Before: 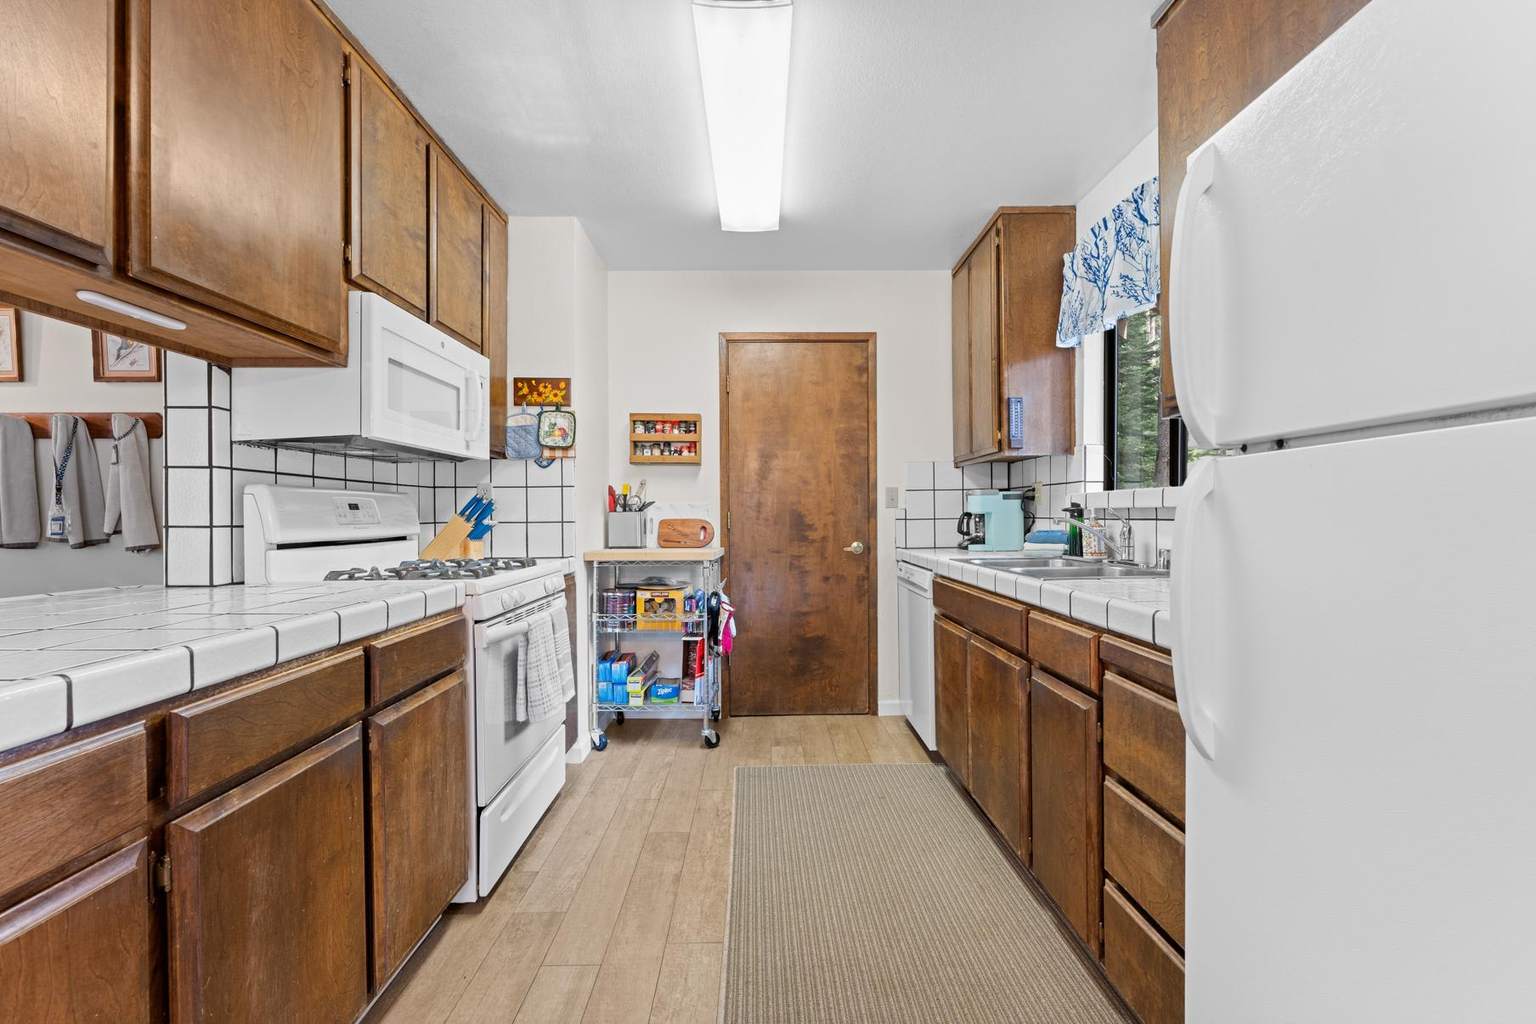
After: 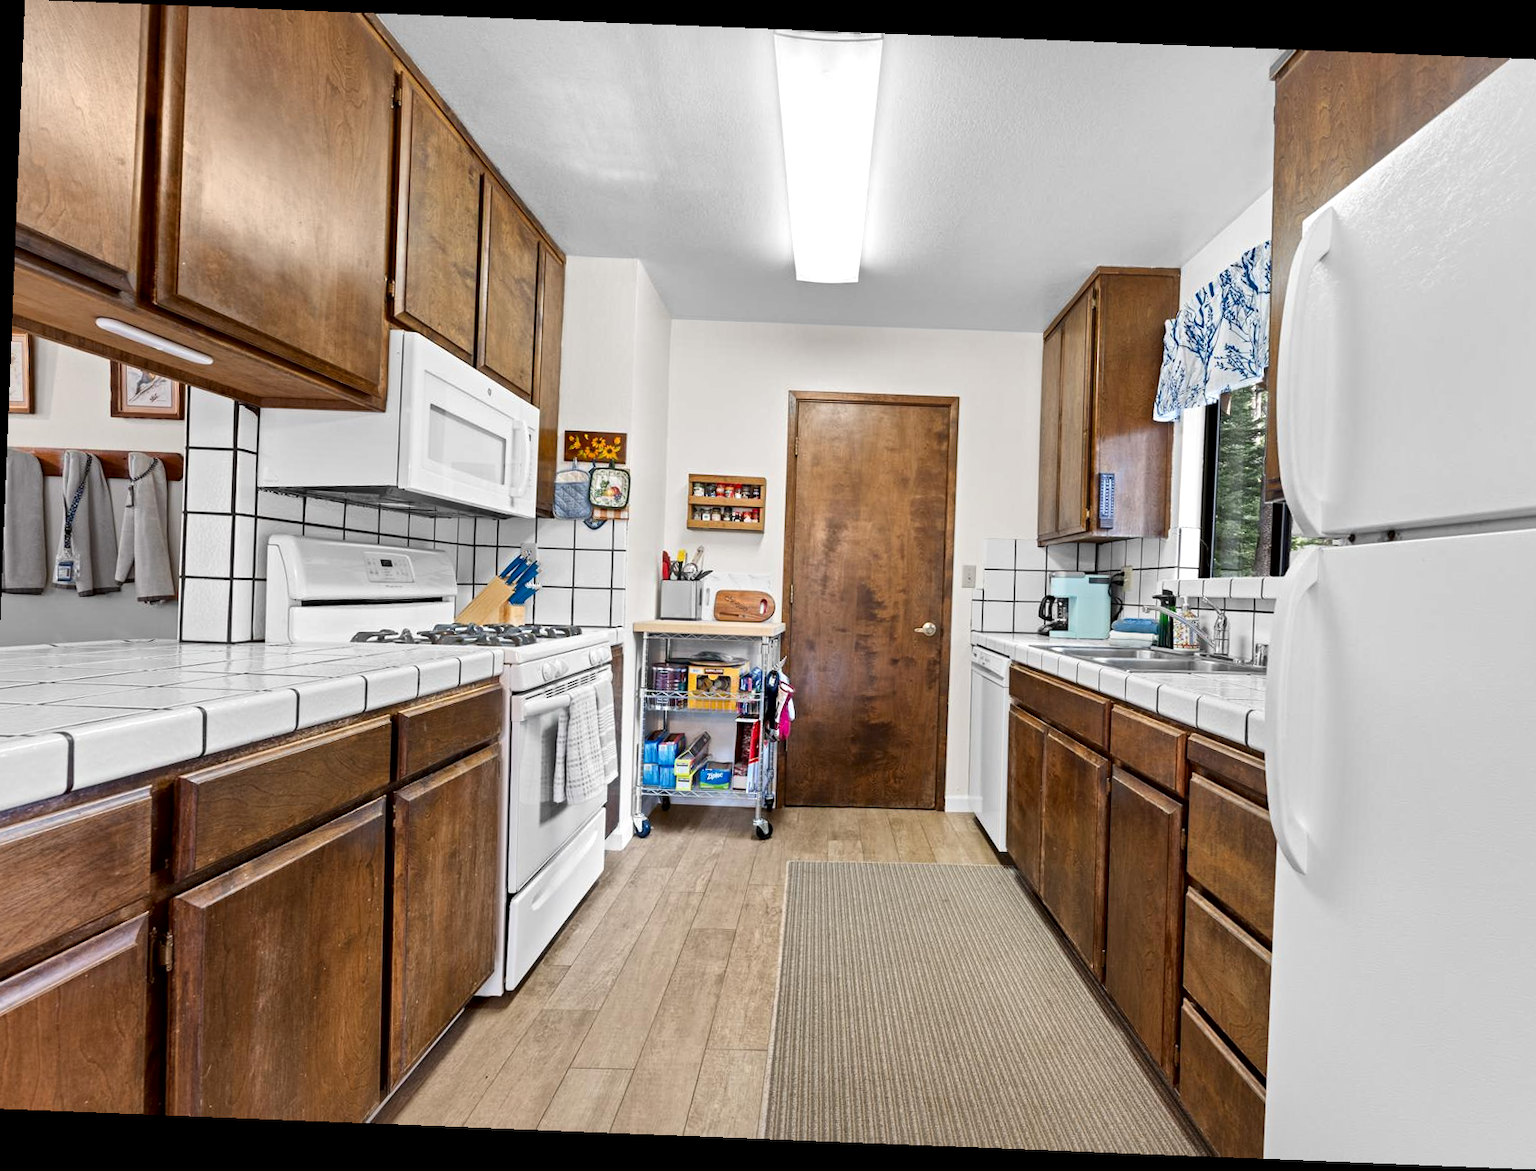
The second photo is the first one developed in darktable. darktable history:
crop and rotate: left 1.088%, right 8.807%
rotate and perspective: rotation 2.27°, automatic cropping off
local contrast: mode bilateral grid, contrast 100, coarseness 100, detail 165%, midtone range 0.2
